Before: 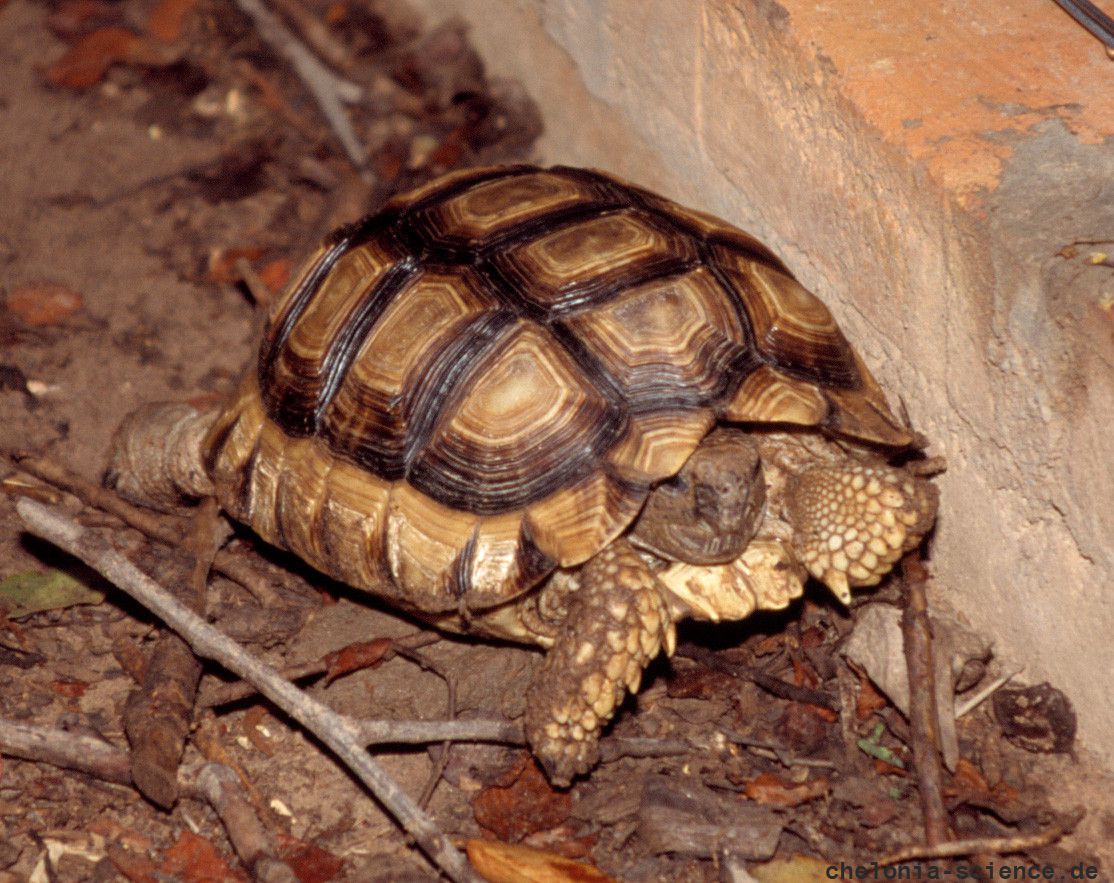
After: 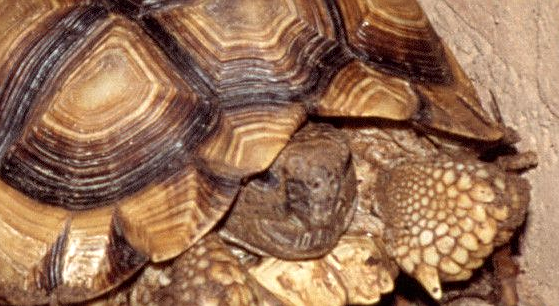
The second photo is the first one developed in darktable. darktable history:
crop: left 36.76%, top 34.568%, right 13.018%, bottom 30.688%
sharpen: on, module defaults
